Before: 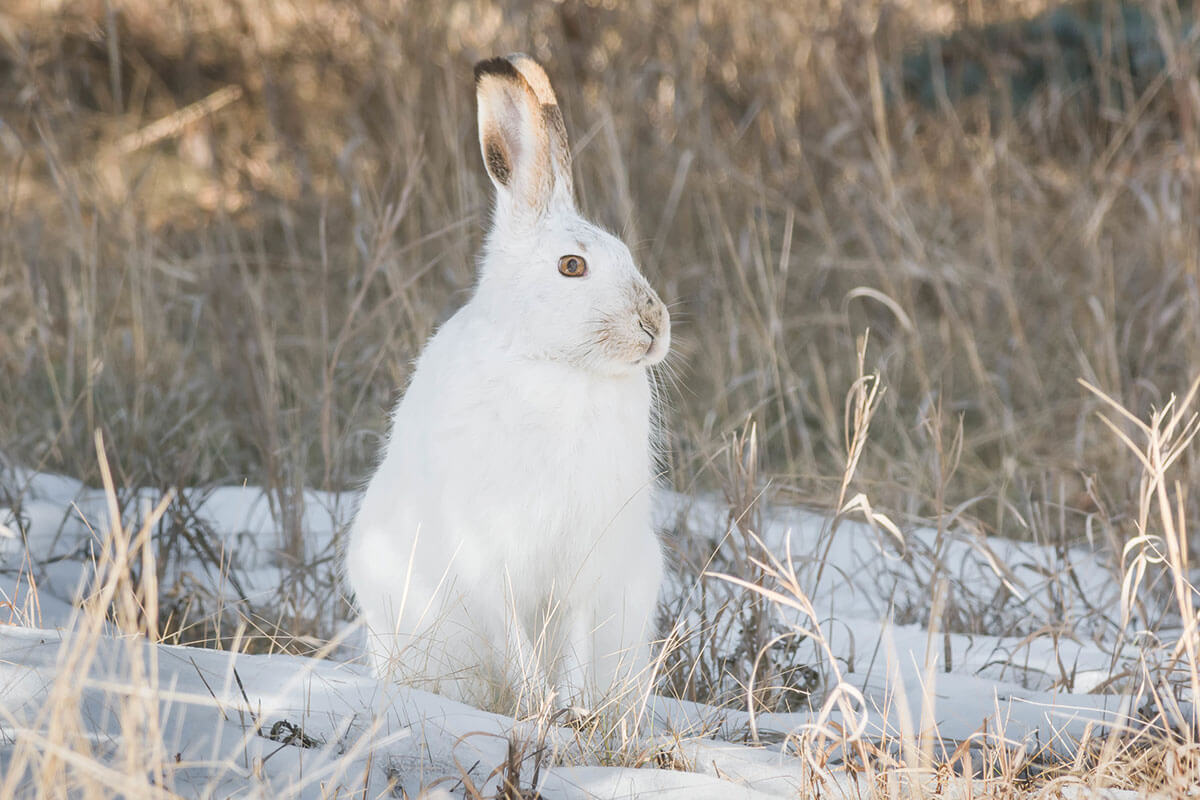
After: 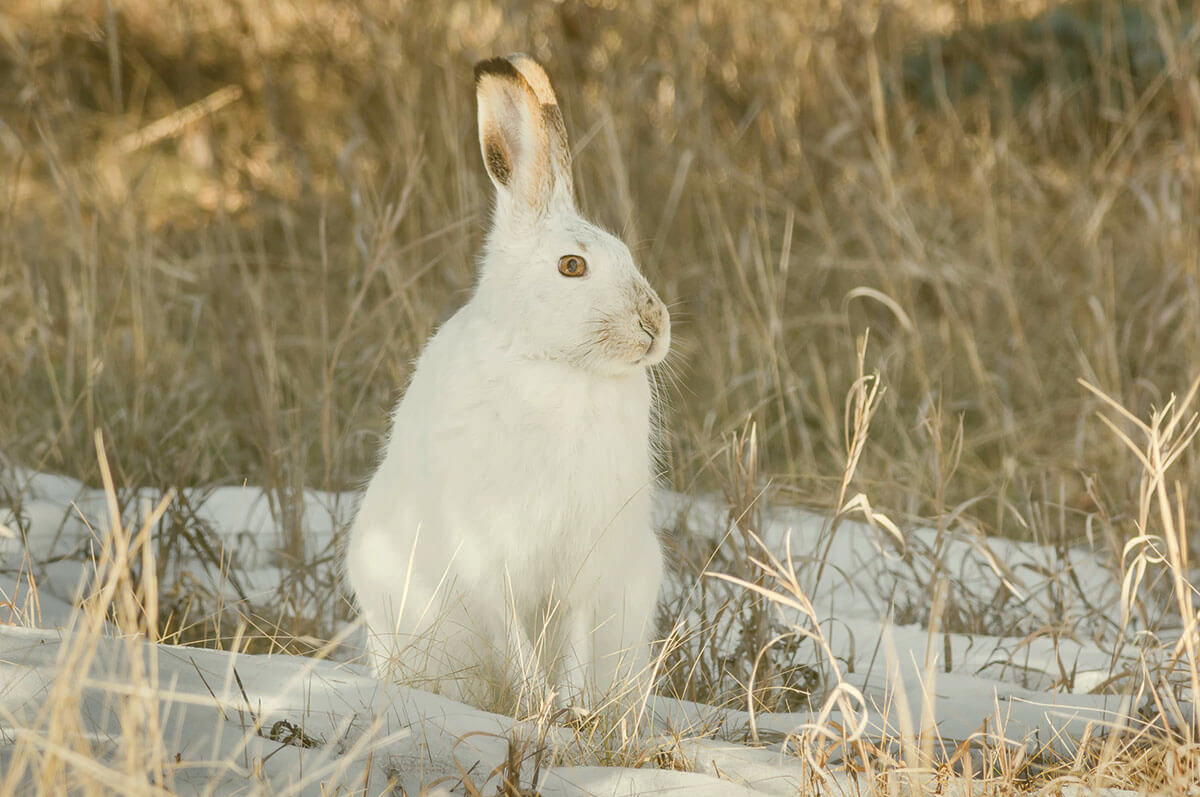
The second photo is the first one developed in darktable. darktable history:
shadows and highlights: on, module defaults
crop: top 0.123%, bottom 0.195%
color correction: highlights a* -1.49, highlights b* 10.03, shadows a* 0.88, shadows b* 18.82
